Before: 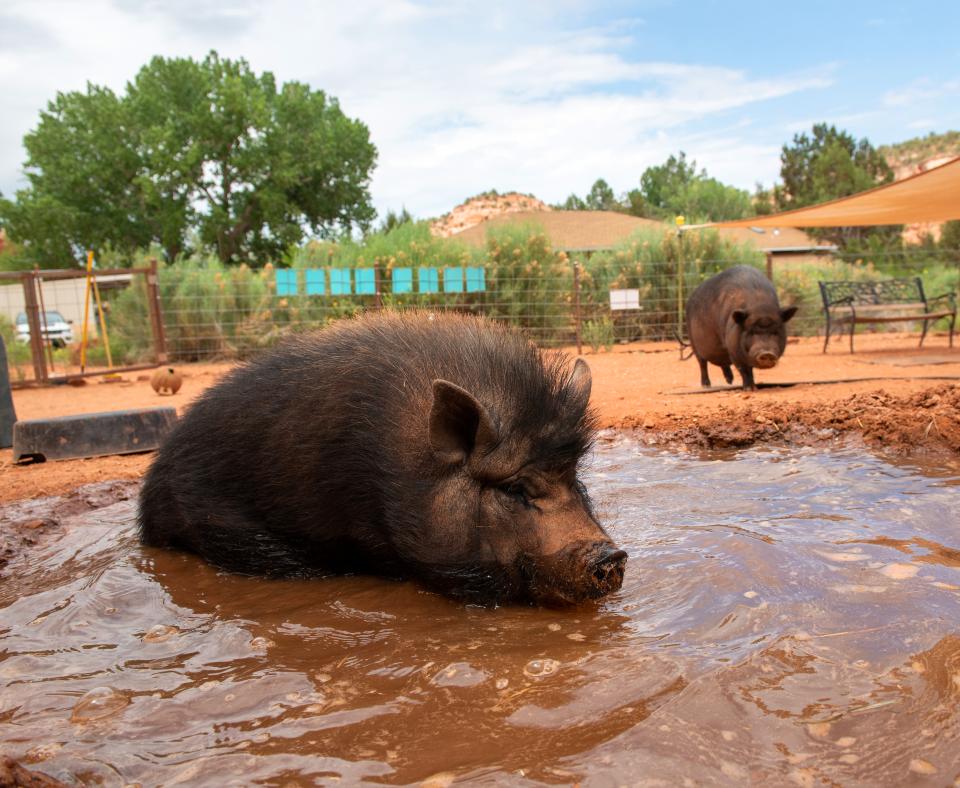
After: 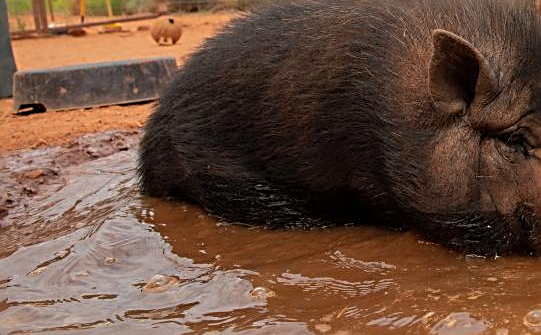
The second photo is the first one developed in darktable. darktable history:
shadows and highlights: shadows 40, highlights -60
crop: top 44.483%, right 43.593%, bottom 12.892%
sharpen: radius 2.584, amount 0.688
